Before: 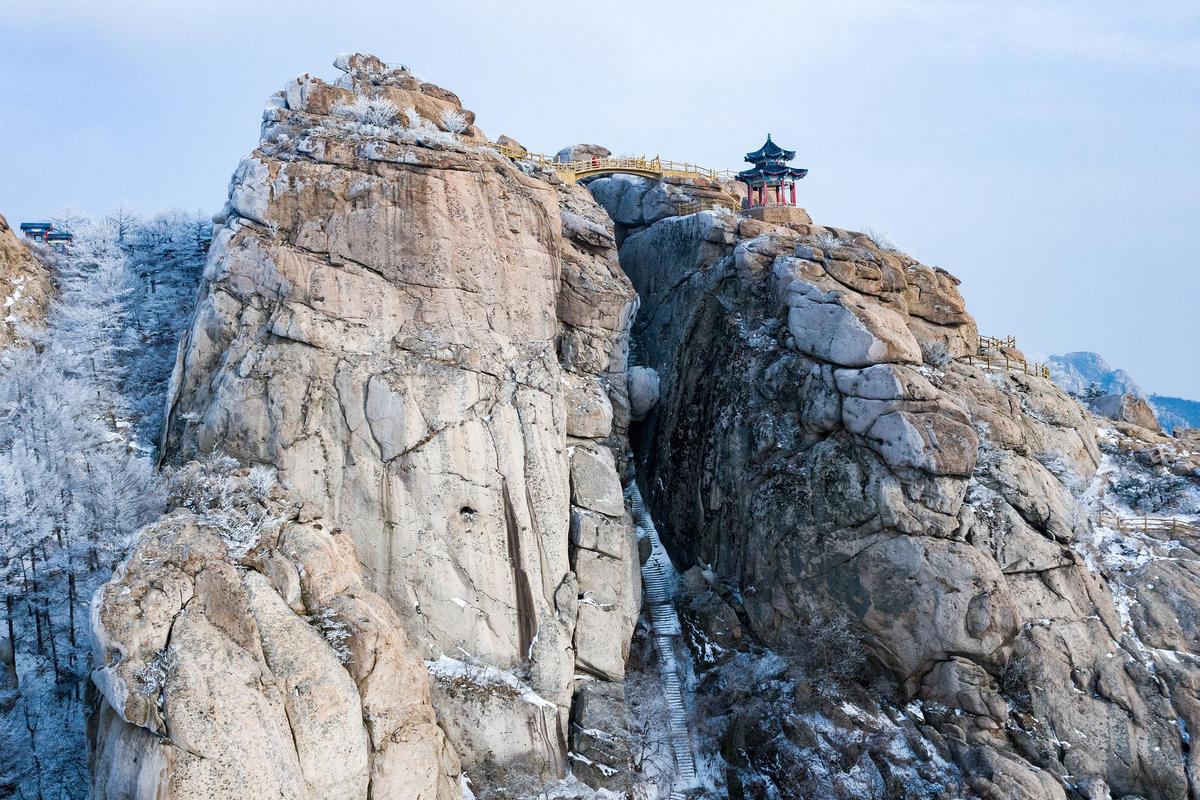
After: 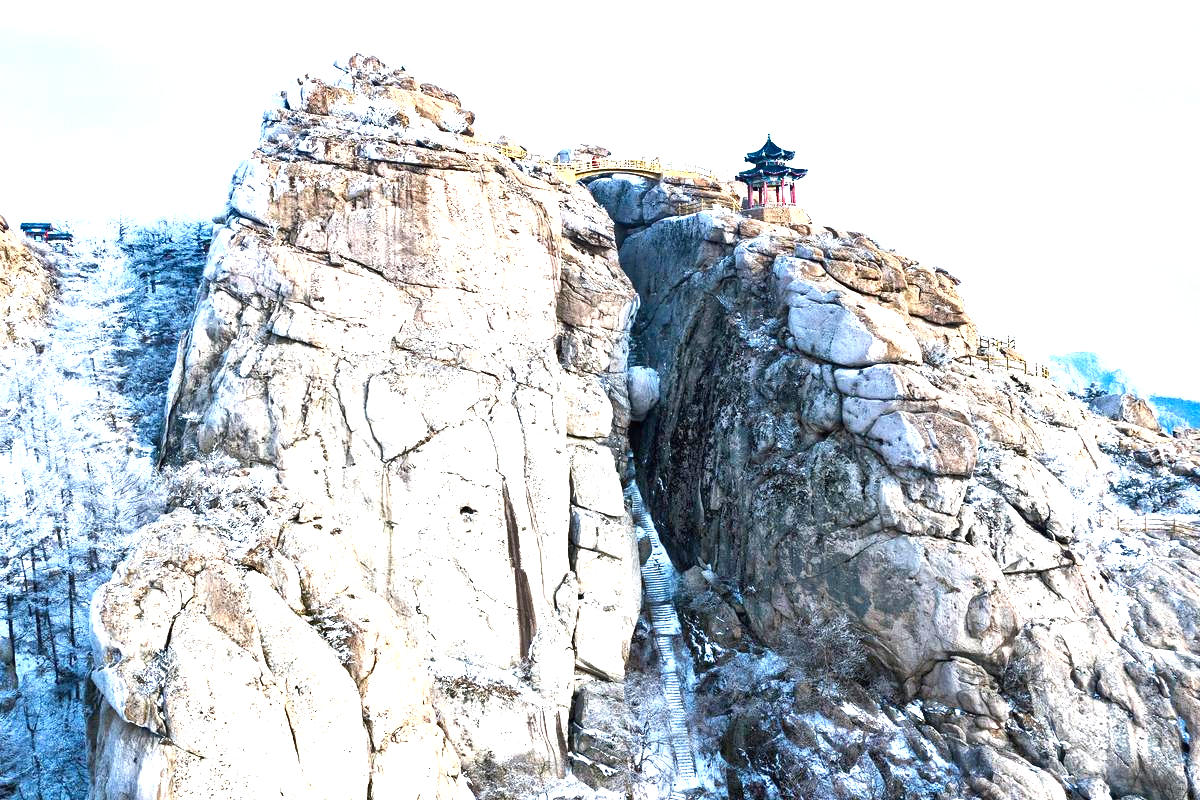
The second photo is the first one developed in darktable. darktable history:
exposure: black level correction 0, exposure 1.469 EV, compensate exposure bias true, compensate highlight preservation false
shadows and highlights: shadows 29.63, highlights -30.26, highlights color adjustment 0.188%, low approximation 0.01, soften with gaussian
base curve: preserve colors none
